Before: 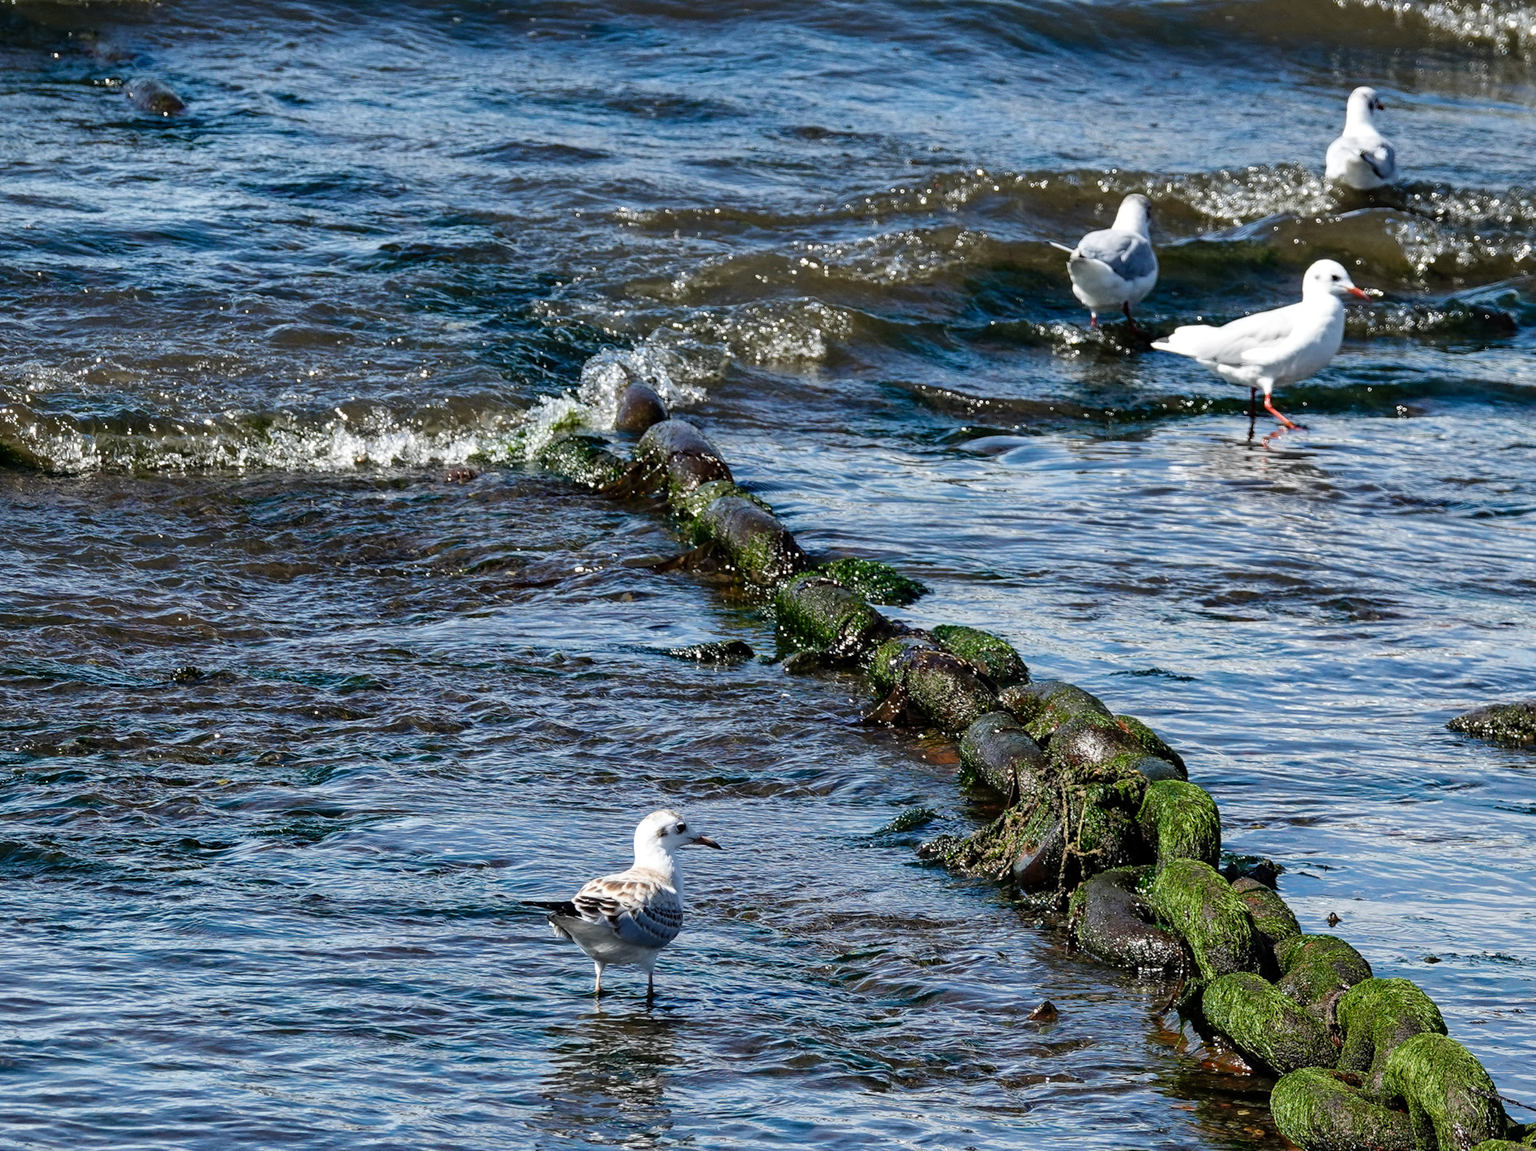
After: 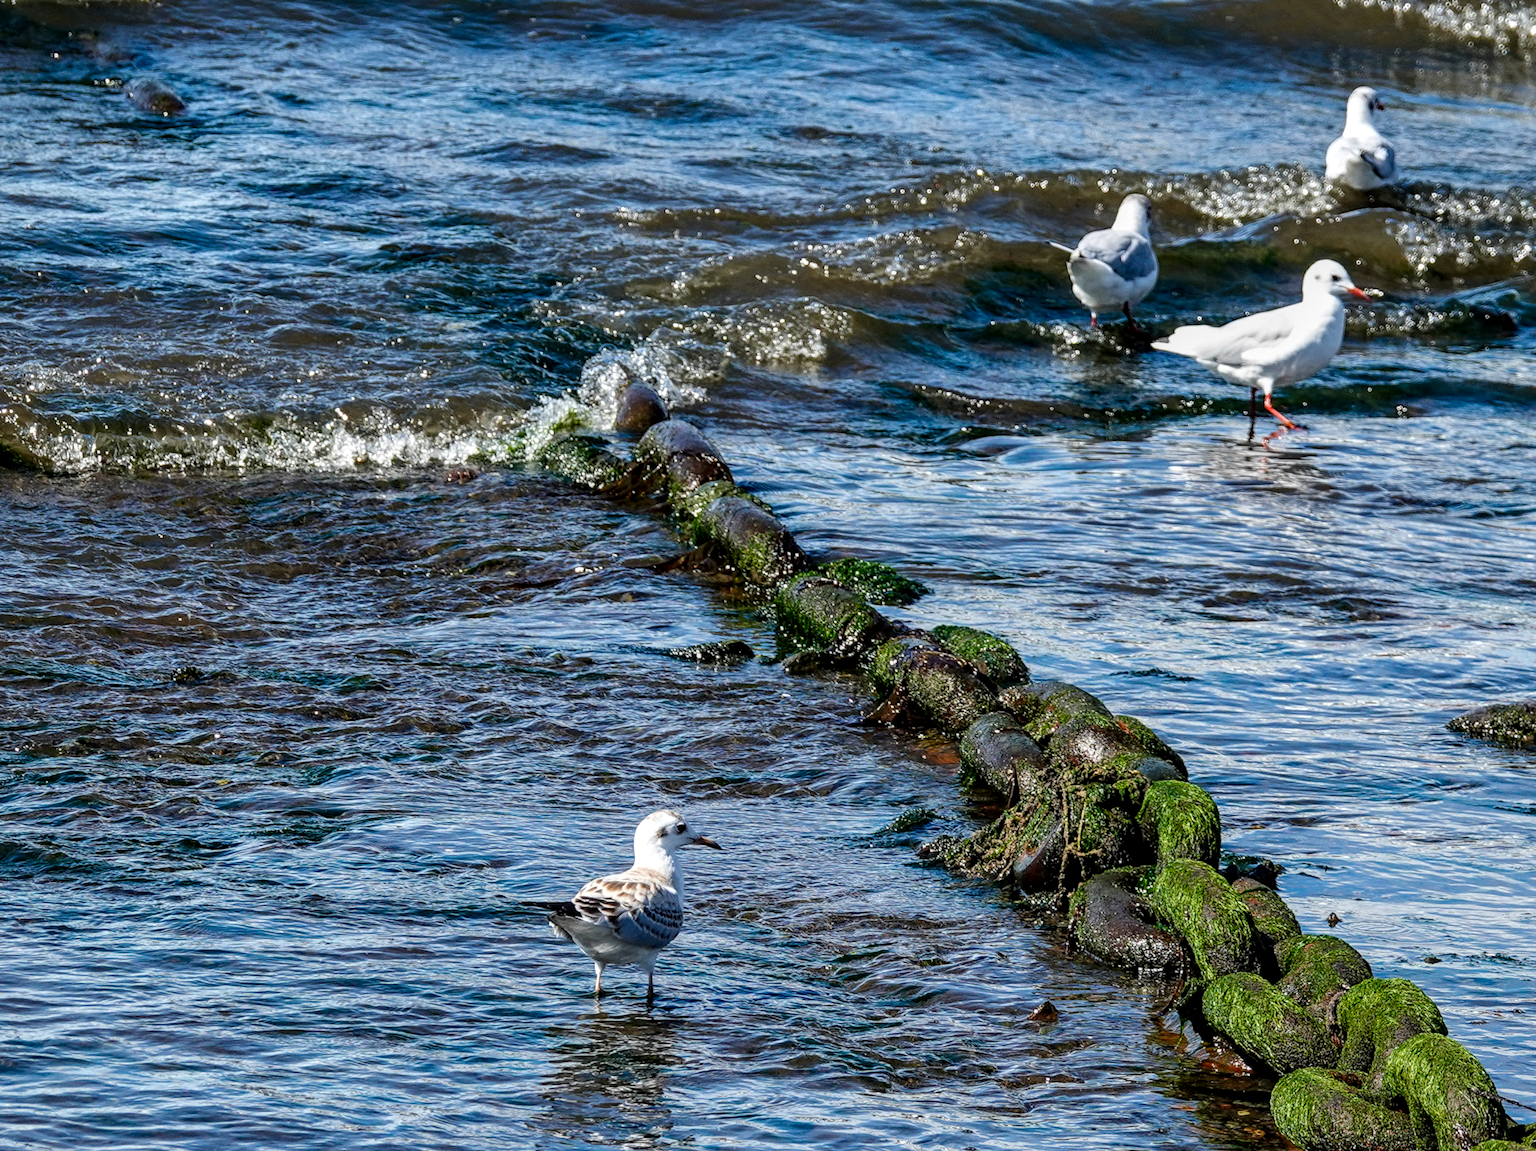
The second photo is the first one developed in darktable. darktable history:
color correction: highlights b* 0.04, saturation 1.15
local contrast: on, module defaults
